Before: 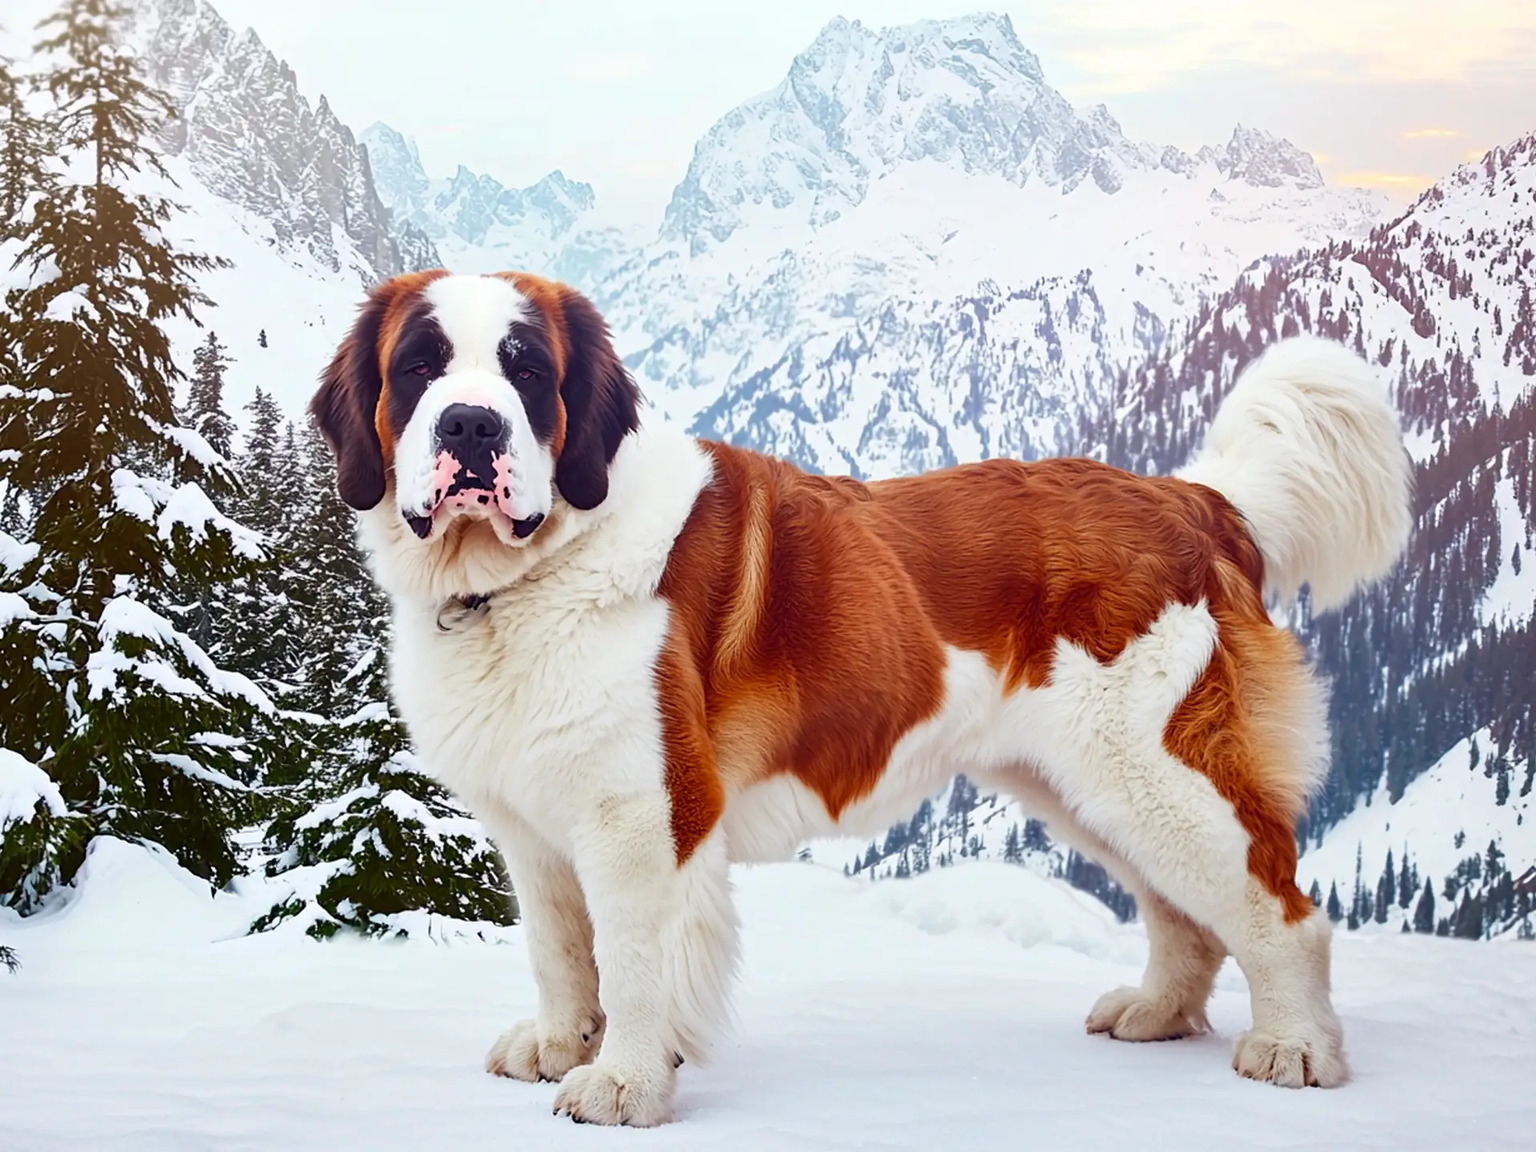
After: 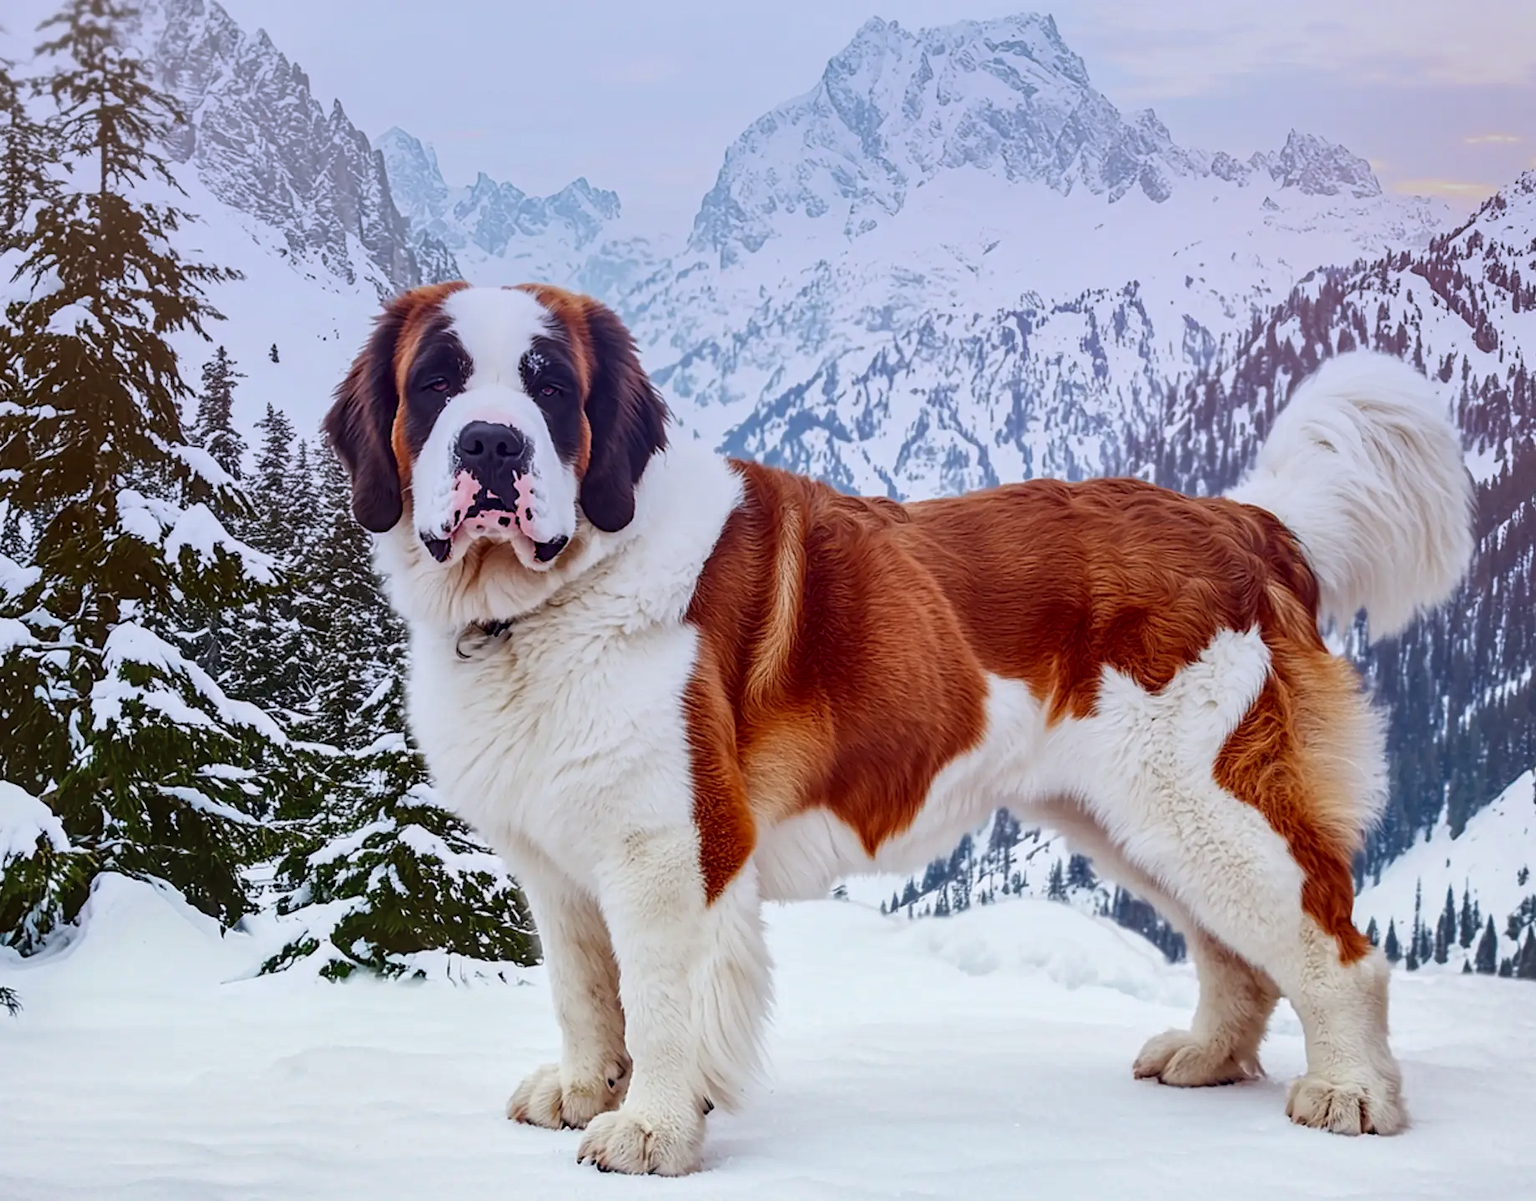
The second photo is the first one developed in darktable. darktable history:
local contrast: detail 130%
crop: right 4.126%, bottom 0.031%
graduated density: hue 238.83°, saturation 50%
